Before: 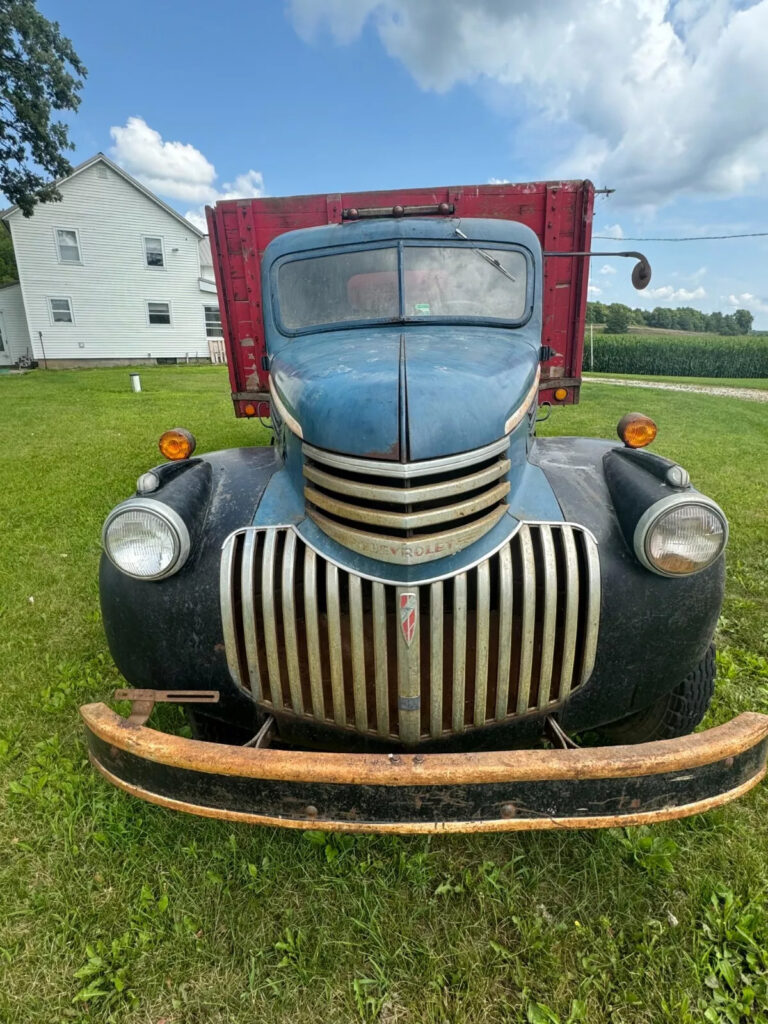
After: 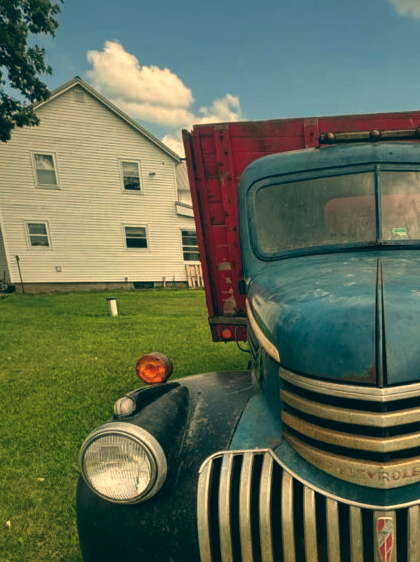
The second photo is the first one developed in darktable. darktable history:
white balance: red 1.08, blue 0.791
crop and rotate: left 3.047%, top 7.509%, right 42.236%, bottom 37.598%
color balance: lift [1.016, 0.983, 1, 1.017], gamma [0.78, 1.018, 1.043, 0.957], gain [0.786, 1.063, 0.937, 1.017], input saturation 118.26%, contrast 13.43%, contrast fulcrum 21.62%, output saturation 82.76%
tone equalizer: on, module defaults
